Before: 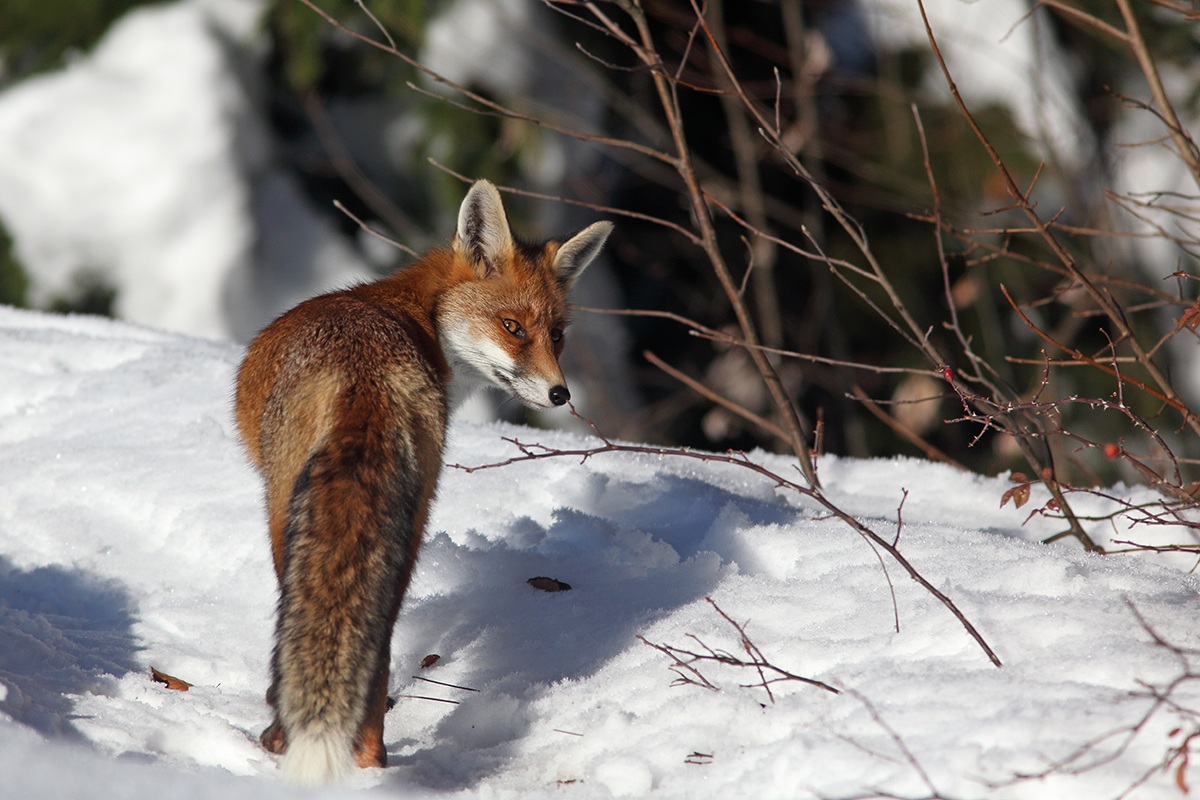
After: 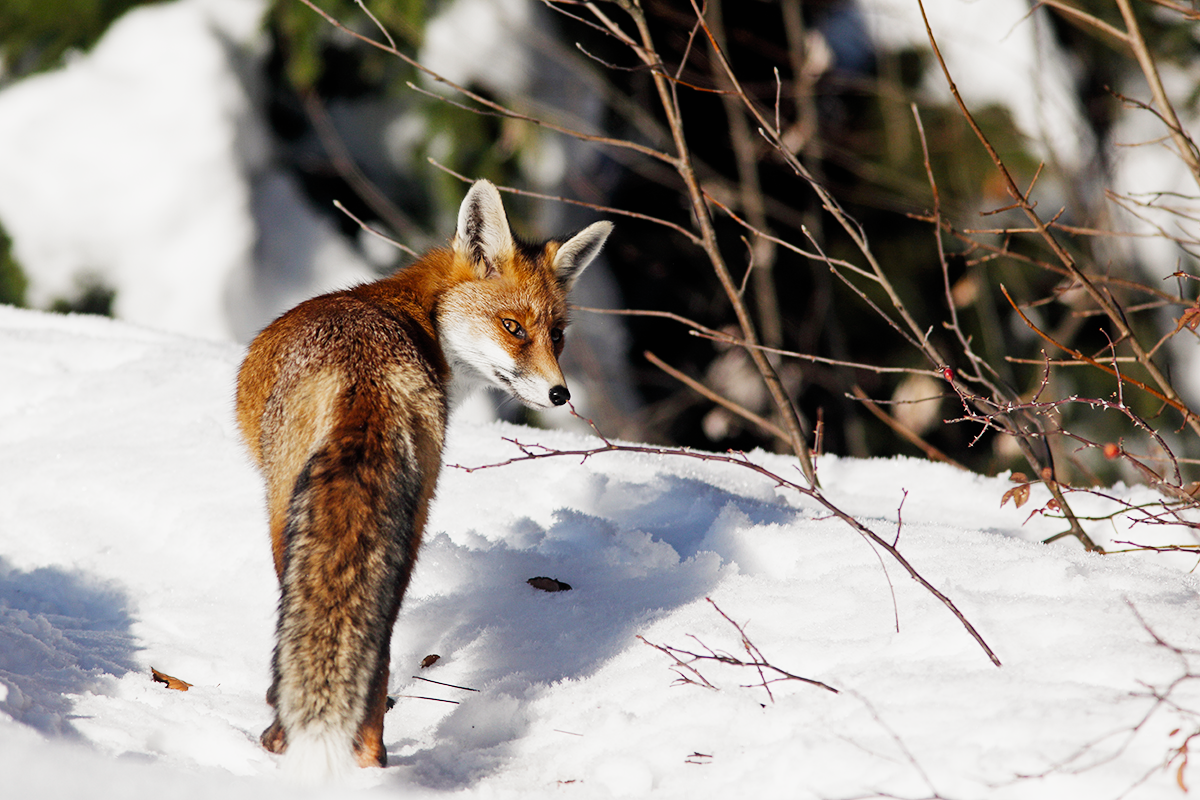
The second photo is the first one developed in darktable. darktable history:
color balance rgb: highlights gain › chroma 2.043%, highlights gain › hue 72.6°, perceptual saturation grading › global saturation 0.611%, perceptual brilliance grading › highlights 14.134%, perceptual brilliance grading › shadows -19.02%, global vibrance 20%
exposure: exposure 0.702 EV, compensate exposure bias true, compensate highlight preservation false
filmic rgb: black relative exposure -7.14 EV, white relative exposure 5.36 EV, hardness 3.03, preserve chrominance no, color science v3 (2019), use custom middle-gray values true
